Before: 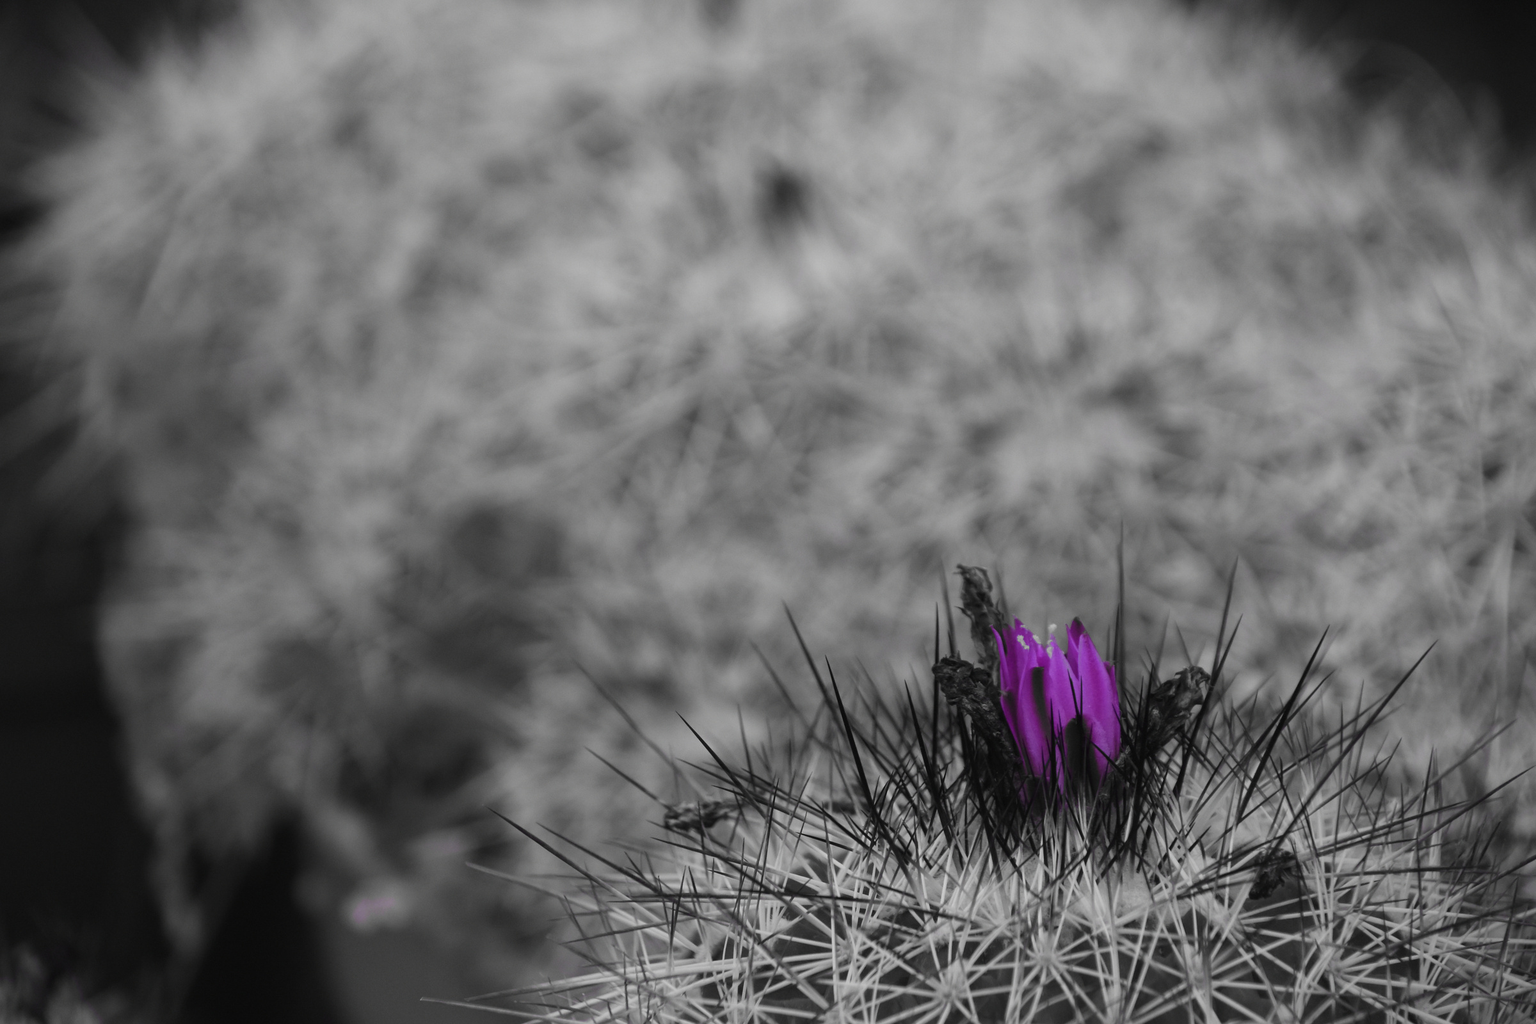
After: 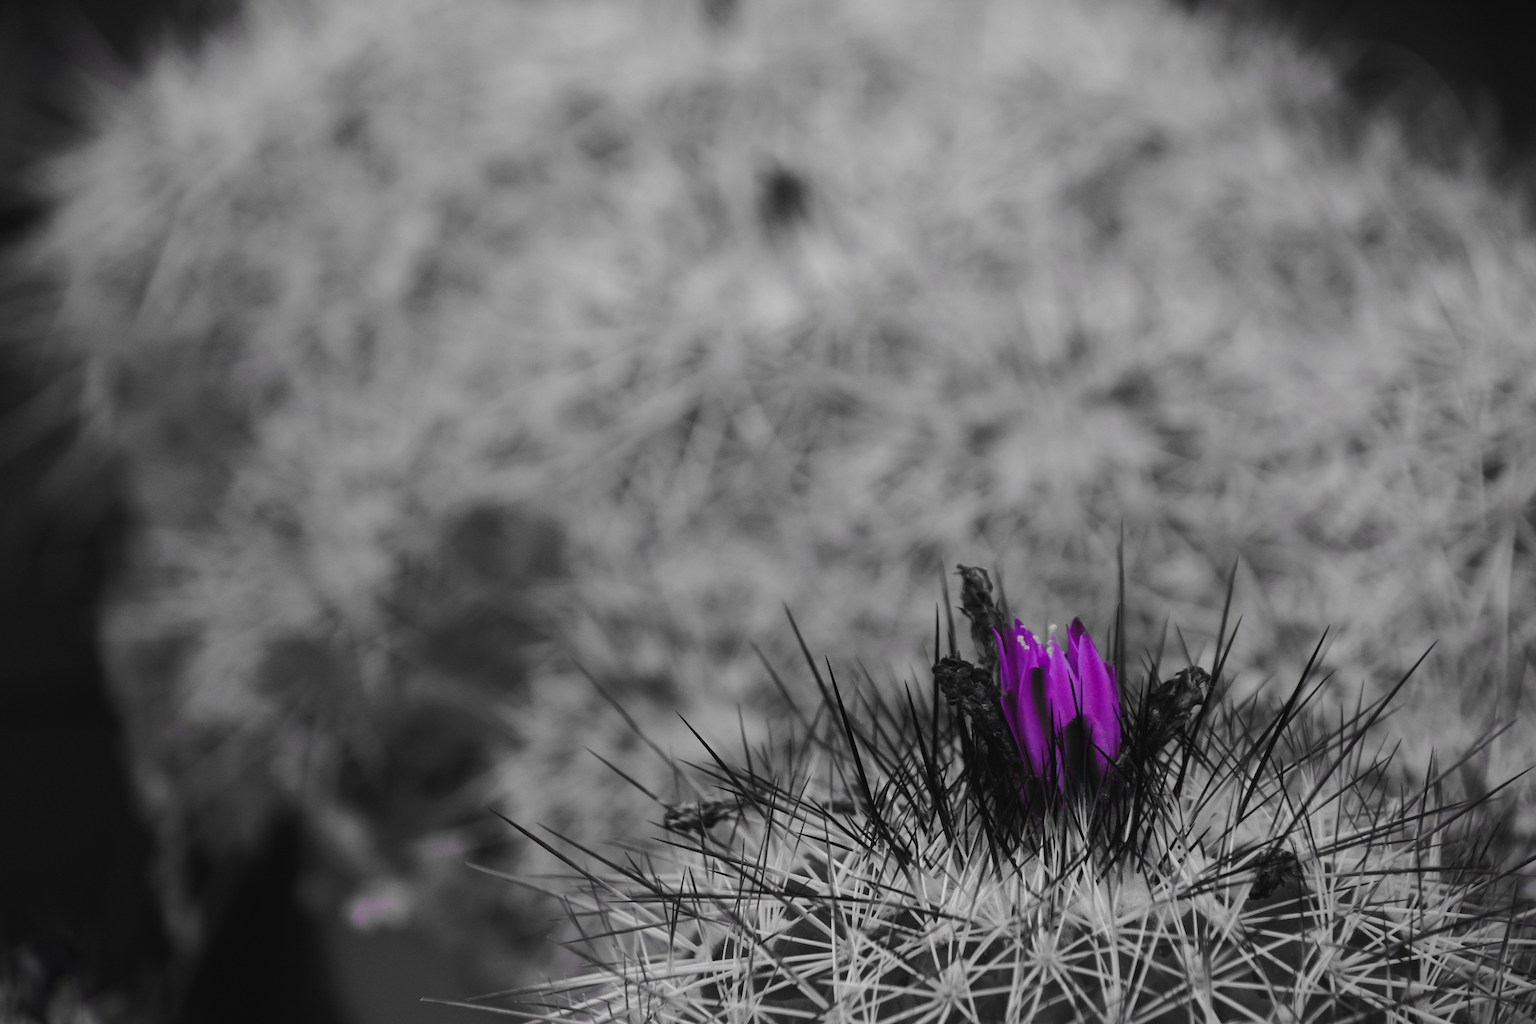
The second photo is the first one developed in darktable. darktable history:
tone curve: curves: ch0 [(0, 0.021) (0.059, 0.053) (0.212, 0.18) (0.337, 0.304) (0.495, 0.505) (0.725, 0.731) (0.89, 0.919) (1, 1)]; ch1 [(0, 0) (0.094, 0.081) (0.311, 0.282) (0.421, 0.417) (0.479, 0.475) (0.54, 0.55) (0.615, 0.65) (0.683, 0.688) (1, 1)]; ch2 [(0, 0) (0.257, 0.217) (0.44, 0.431) (0.498, 0.507) (0.603, 0.598) (1, 1)], preserve colors none
